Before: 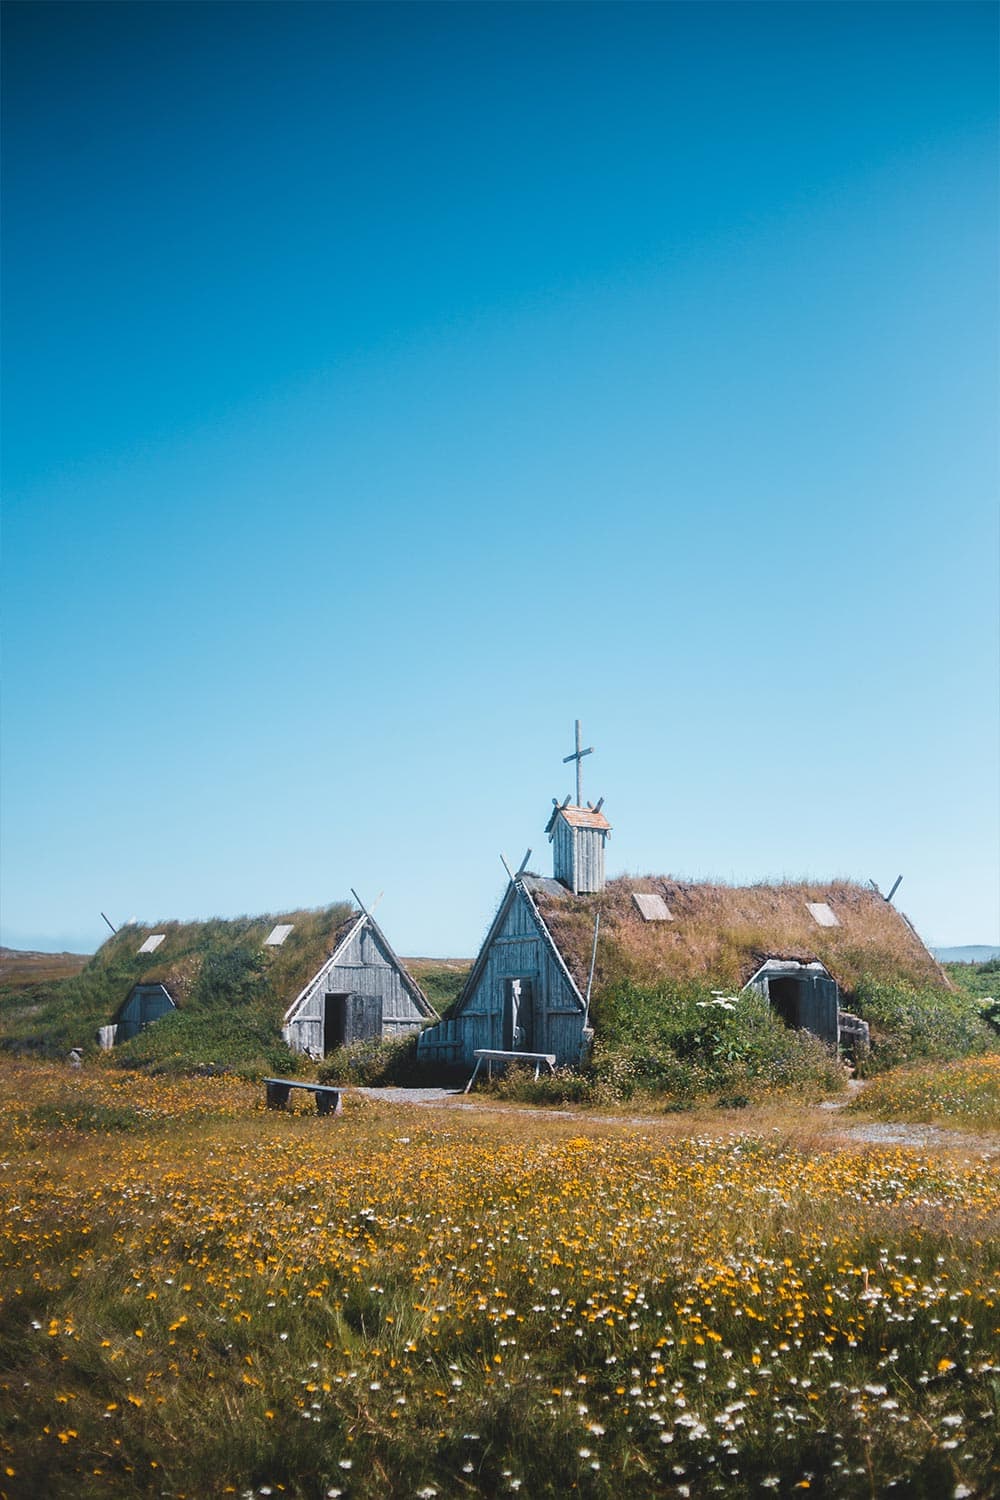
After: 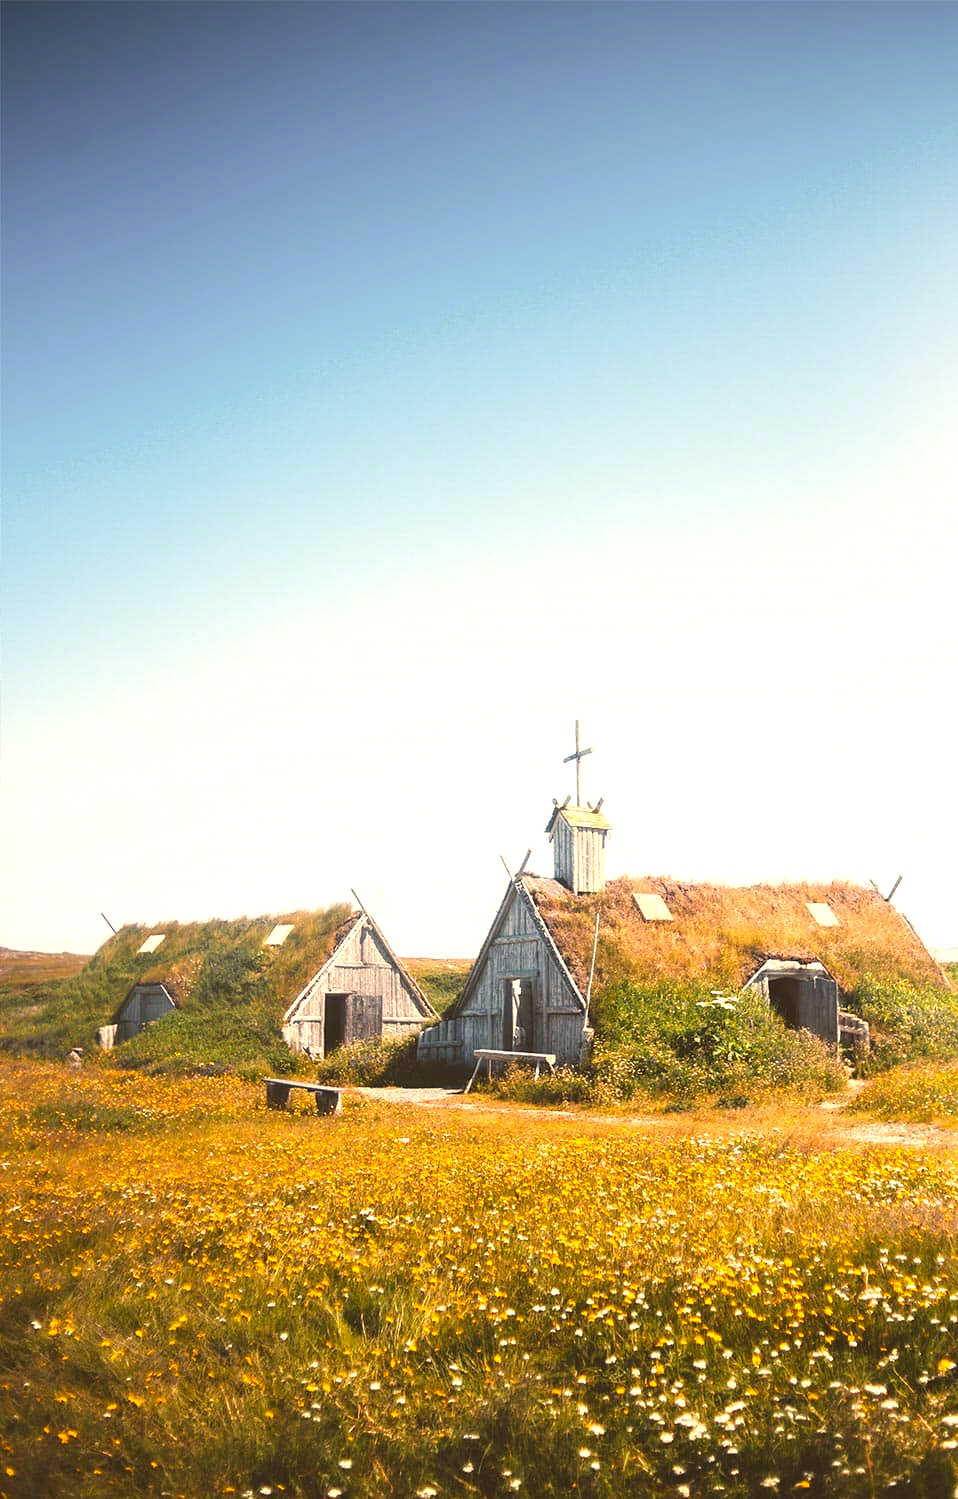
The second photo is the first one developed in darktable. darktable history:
color correction: highlights a* 17.94, highlights b* 35.39, shadows a* 1.48, shadows b* 6.42, saturation 1.01
exposure: black level correction 0, exposure 1.1 EV, compensate exposure bias true, compensate highlight preservation false
crop: right 4.126%, bottom 0.031%
